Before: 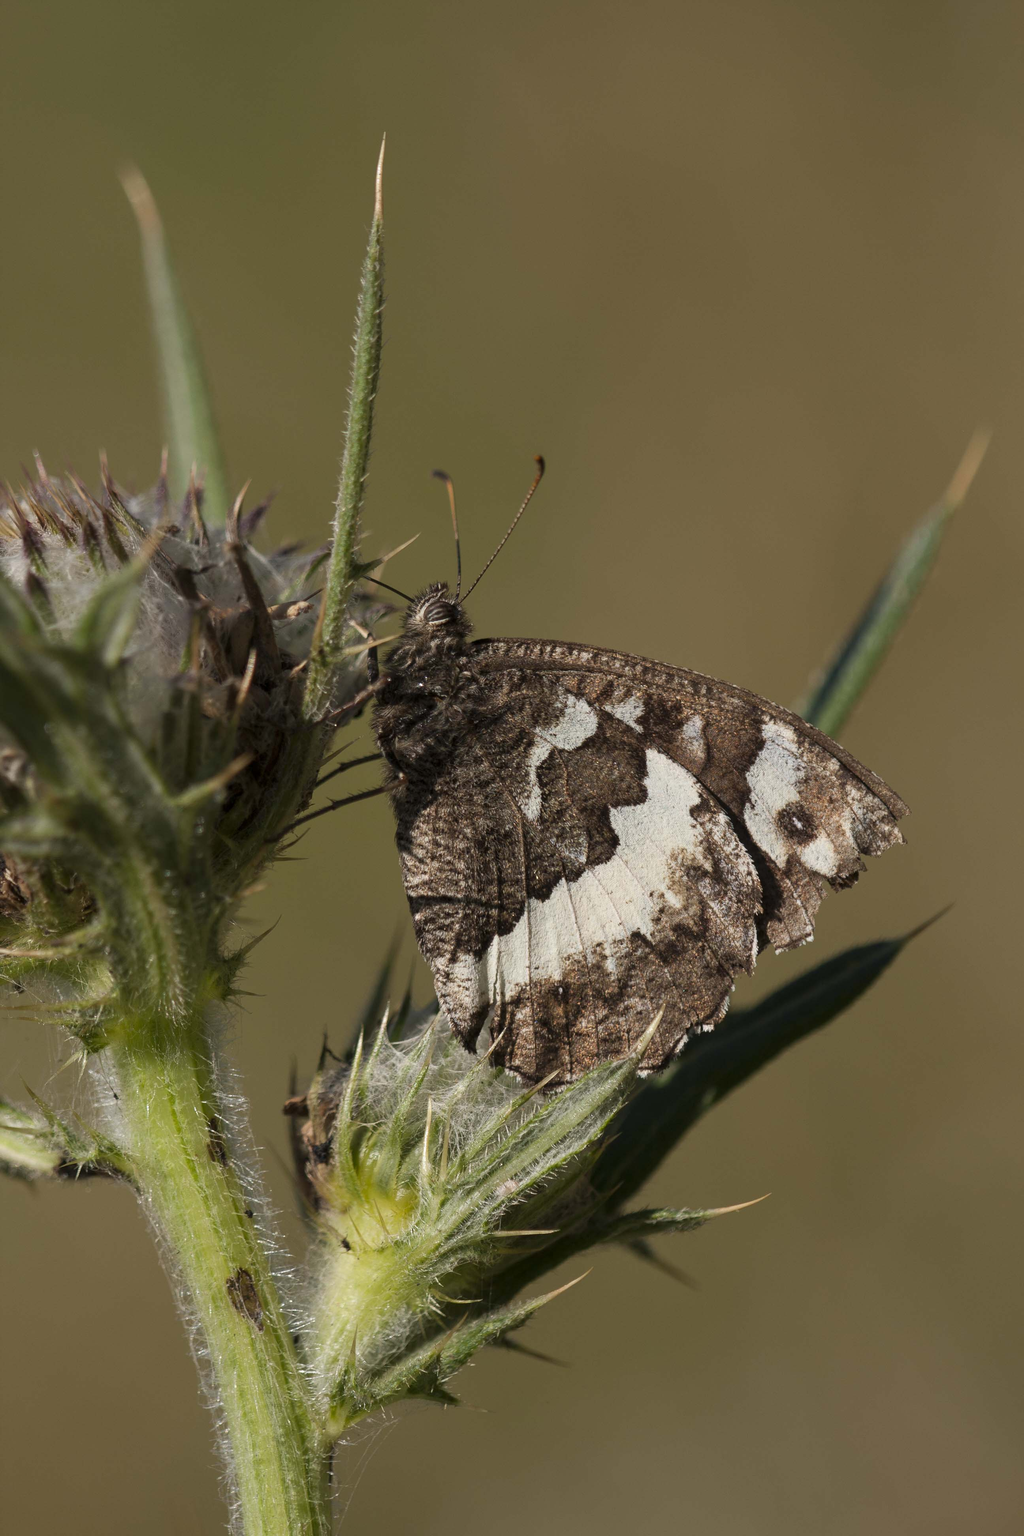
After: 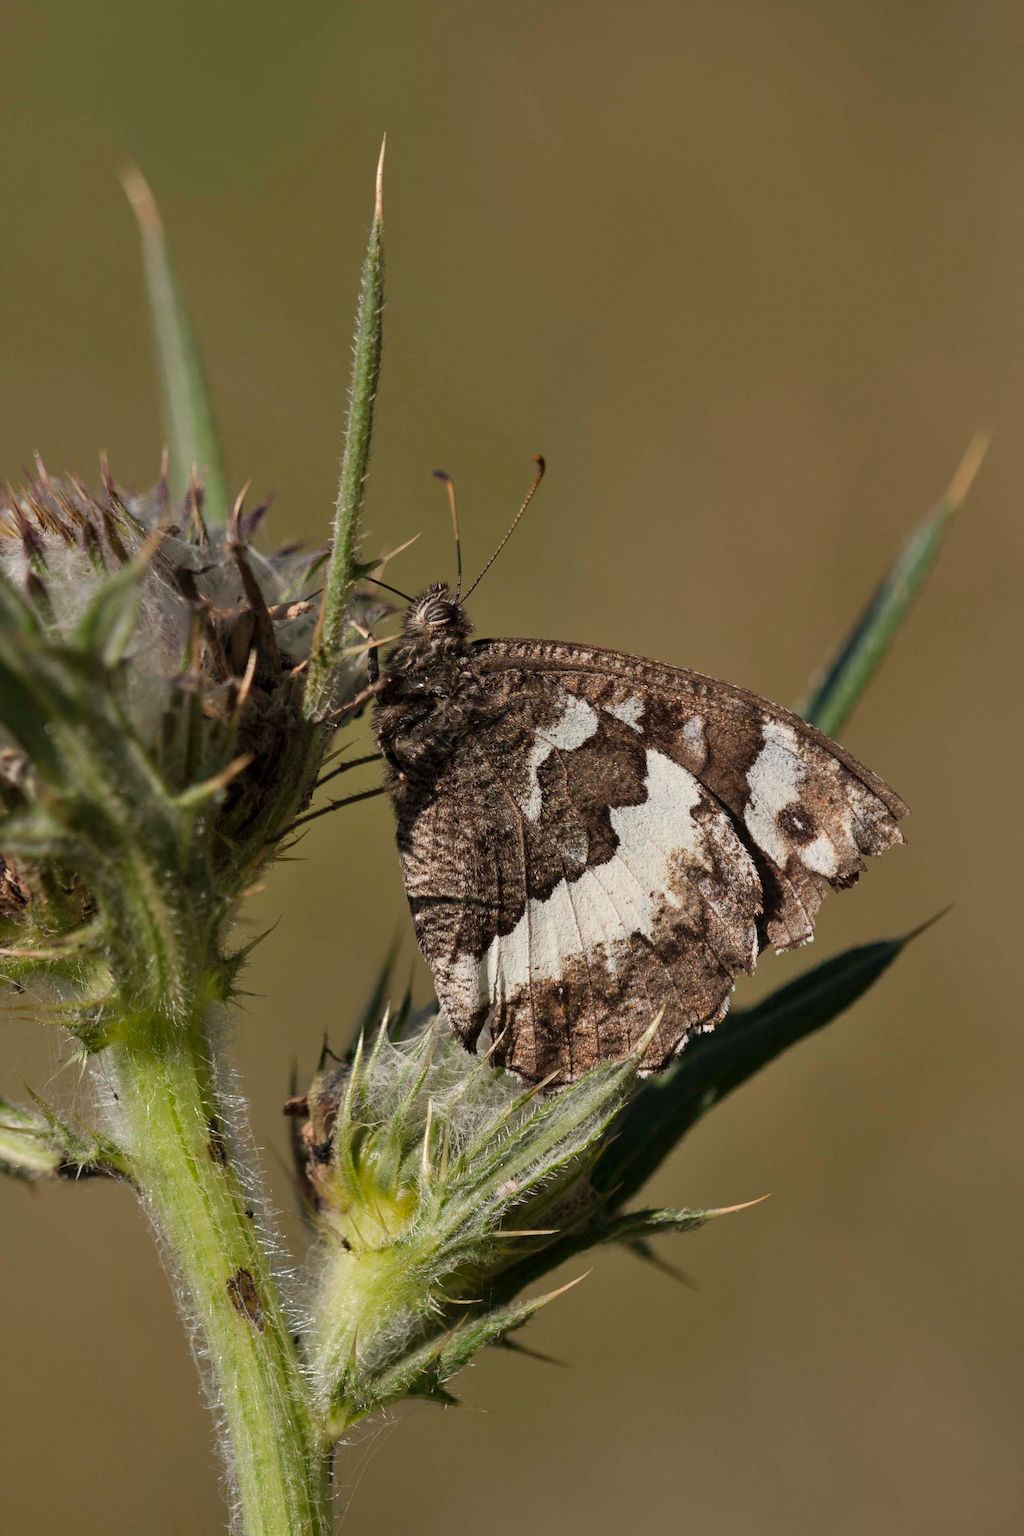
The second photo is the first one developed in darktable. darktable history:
shadows and highlights: radius 116.27, shadows 41.62, highlights -61.99, soften with gaussian
